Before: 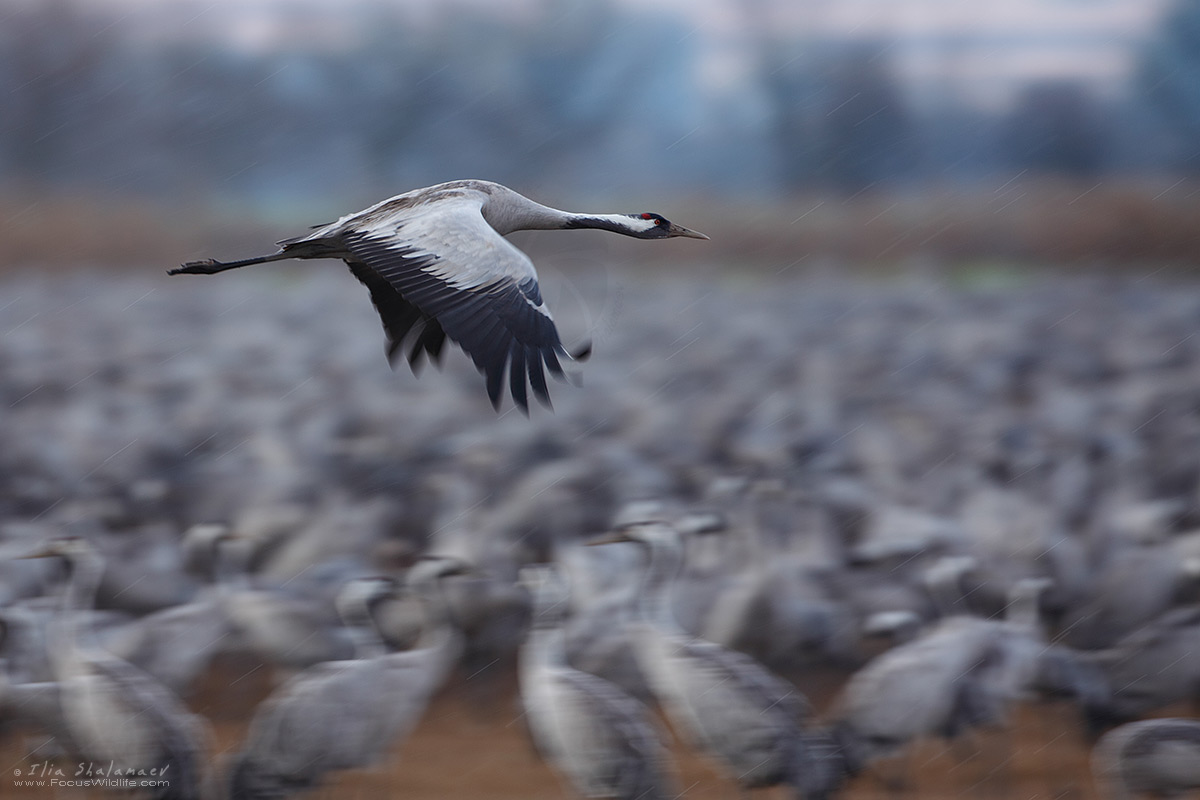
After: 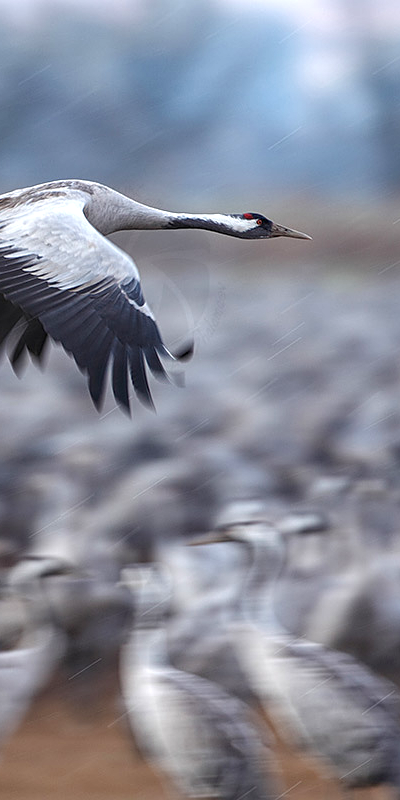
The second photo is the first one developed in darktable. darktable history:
exposure: black level correction 0, exposure 0.699 EV, compensate exposure bias true, compensate highlight preservation false
crop: left 33.25%, right 33.353%
sharpen: amount 0.208
local contrast: on, module defaults
